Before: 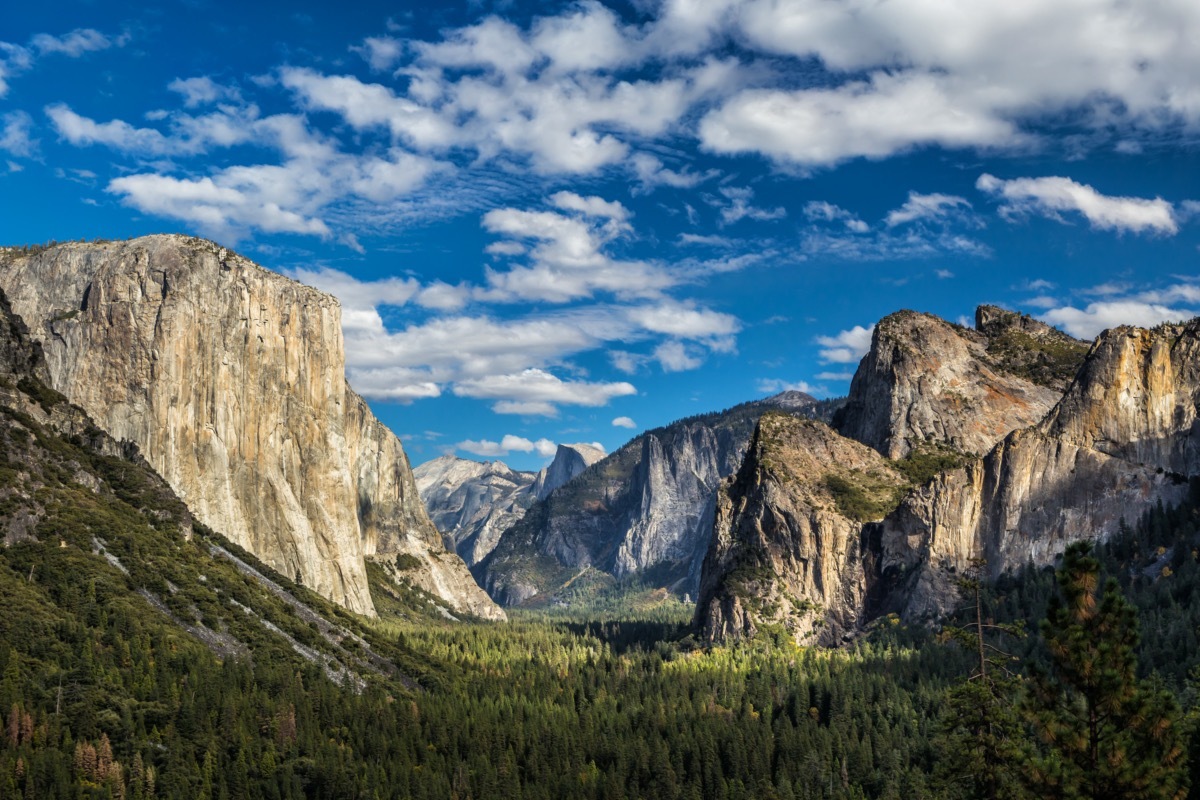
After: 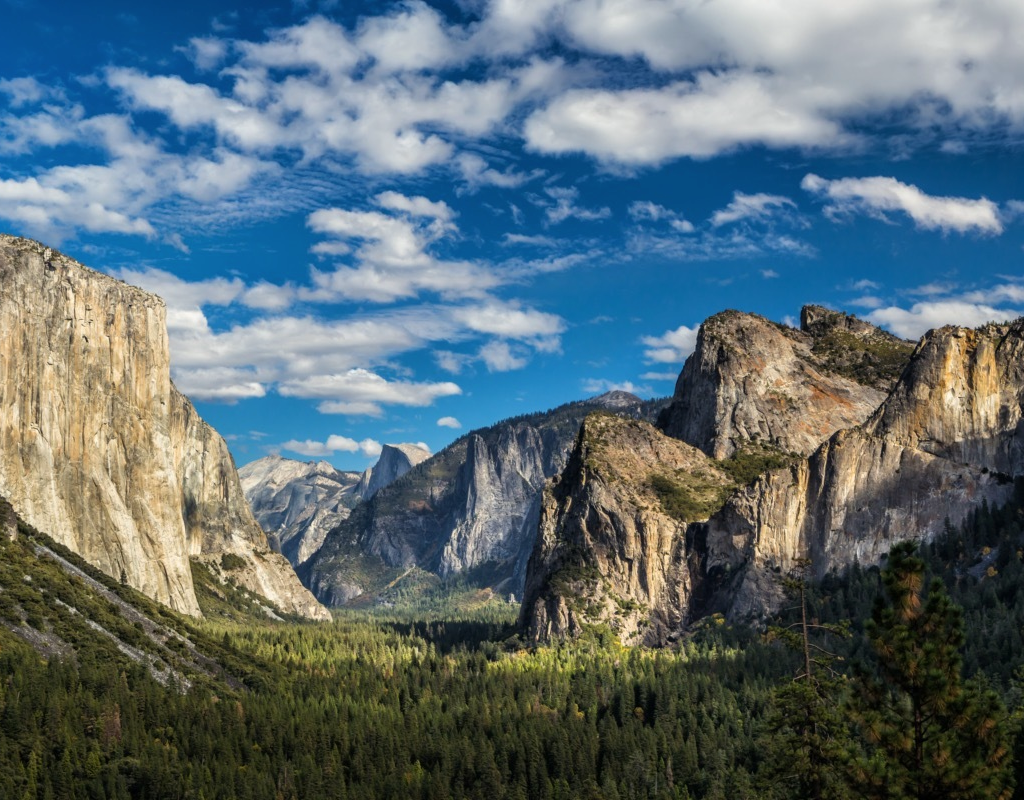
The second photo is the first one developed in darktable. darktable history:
crop and rotate: left 14.584%
color calibration: x 0.342, y 0.355, temperature 5146 K
